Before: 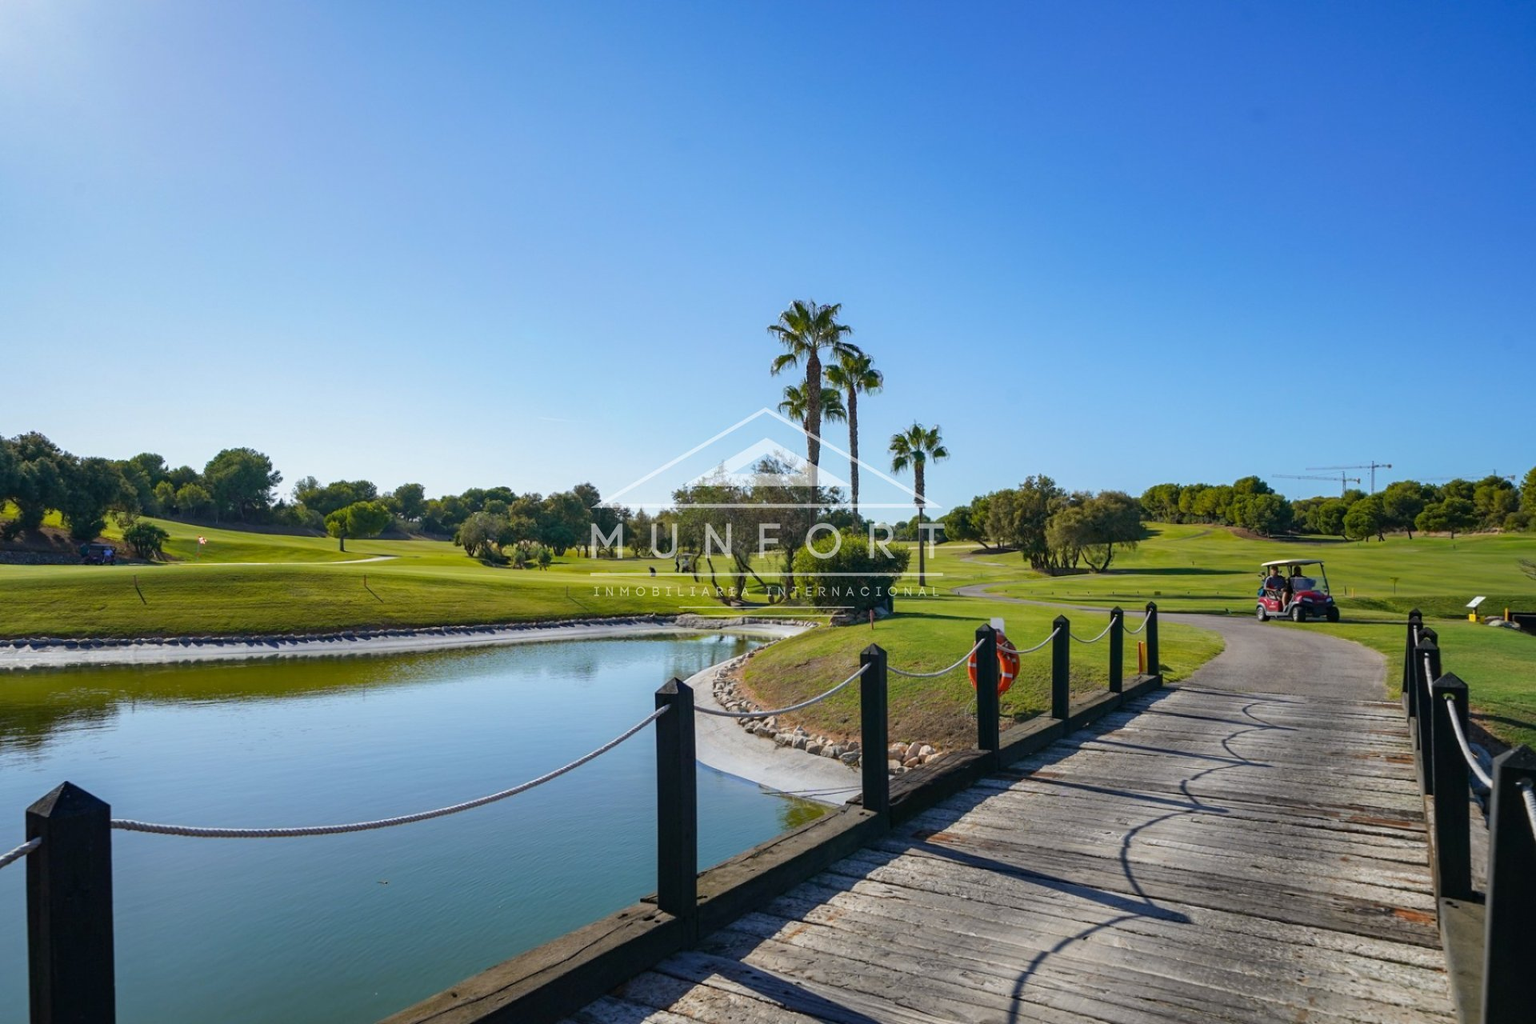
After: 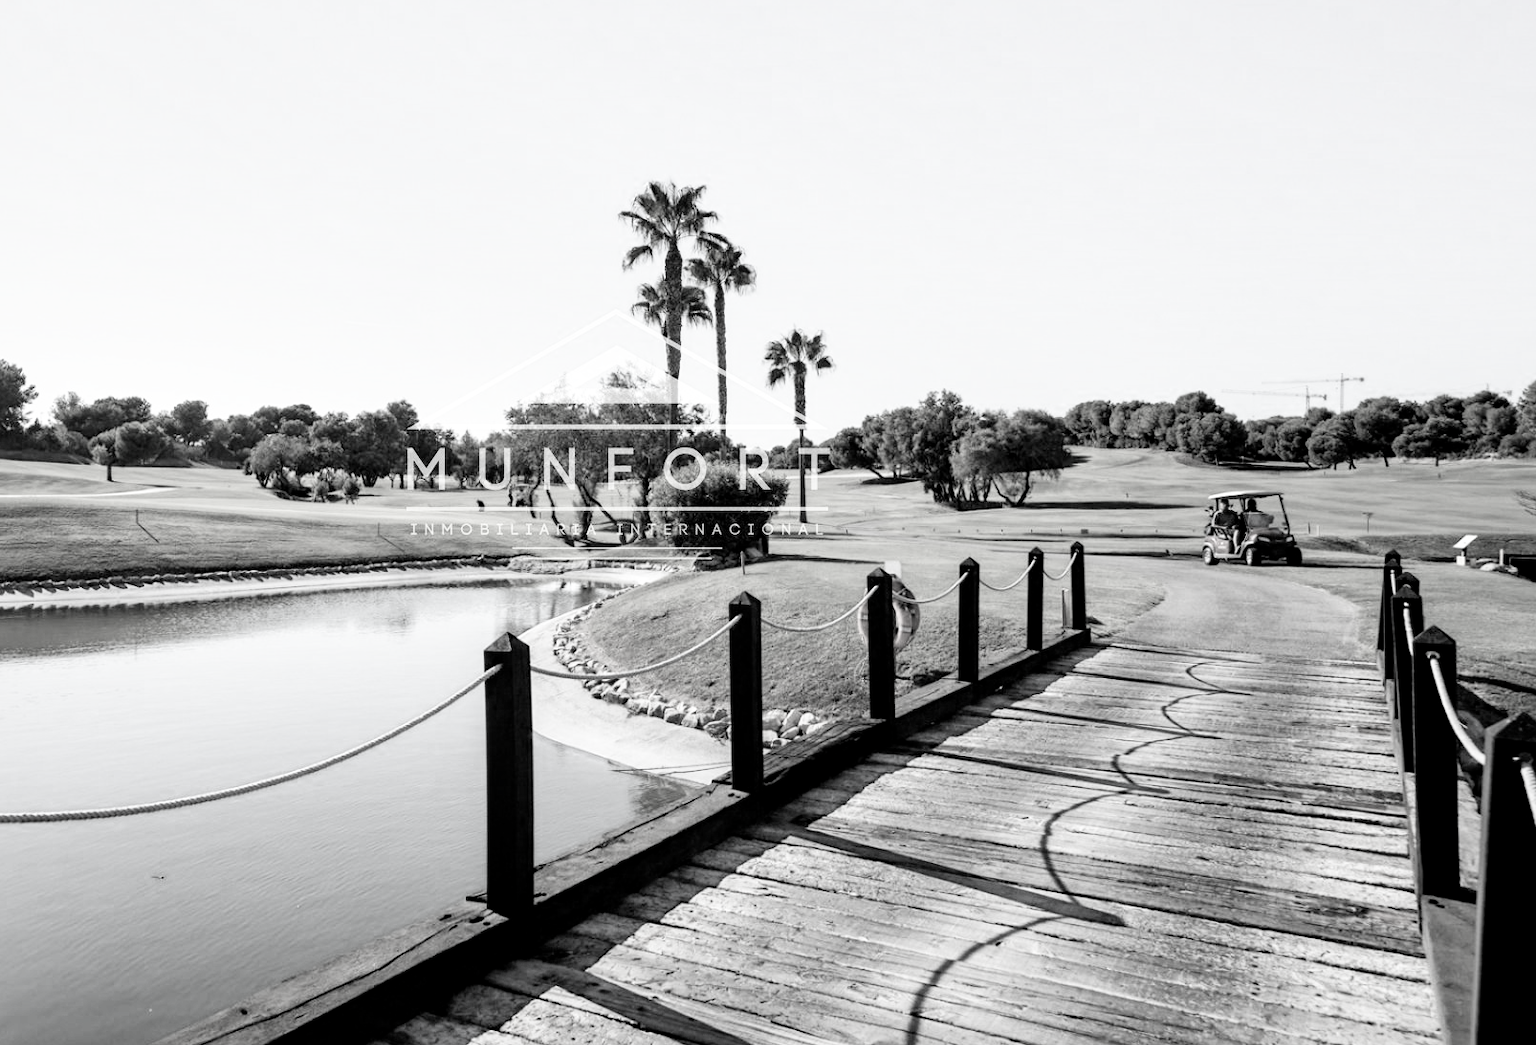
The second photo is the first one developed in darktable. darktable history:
filmic rgb: black relative exposure -5.09 EV, white relative exposure 3.52 EV, threshold 3.05 EV, hardness 3.17, contrast 1.385, highlights saturation mix -48.58%, color science v4 (2020), contrast in shadows soft, contrast in highlights soft, enable highlight reconstruction true
crop: left 16.331%, top 14.599%
exposure: black level correction 0, exposure 1 EV, compensate highlight preservation false
local contrast: mode bilateral grid, contrast 20, coarseness 50, detail 119%, midtone range 0.2
